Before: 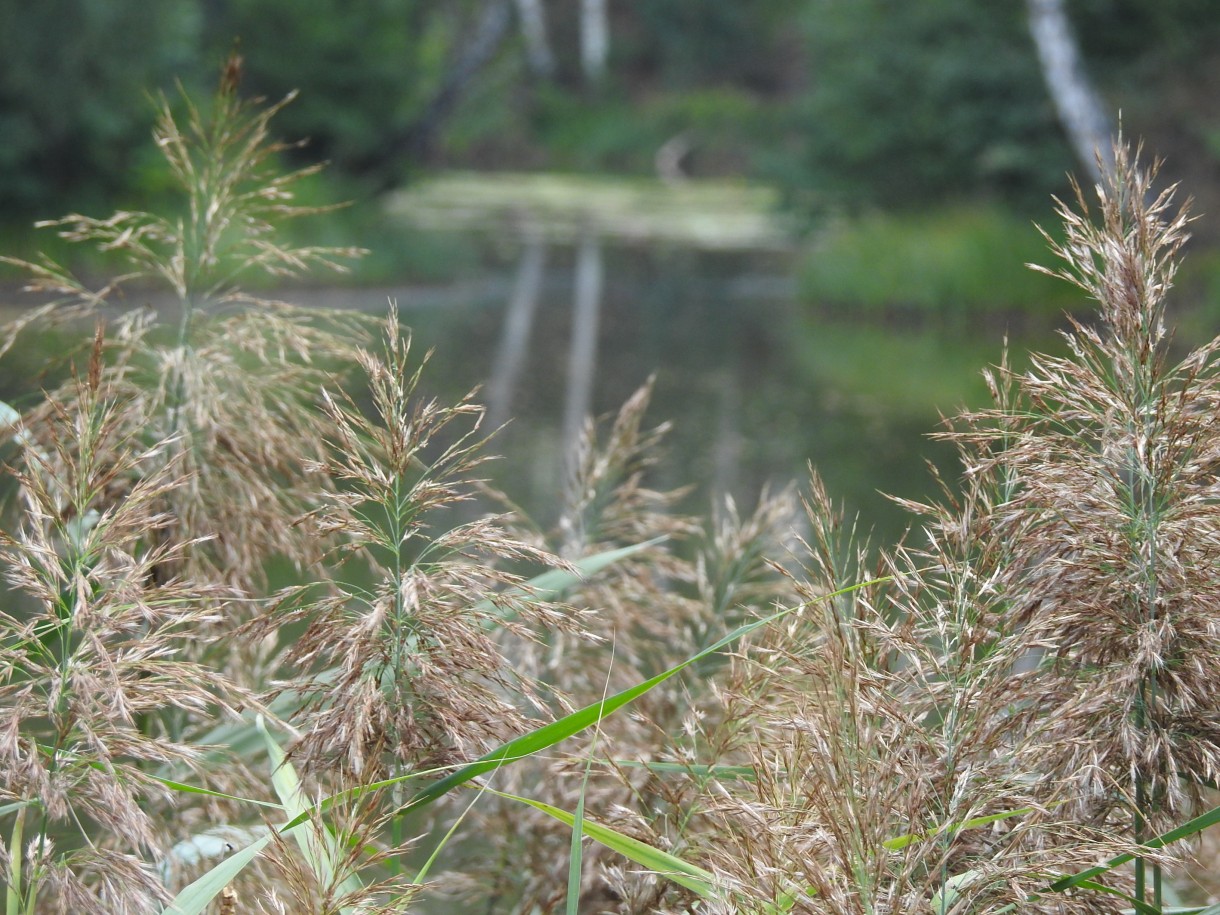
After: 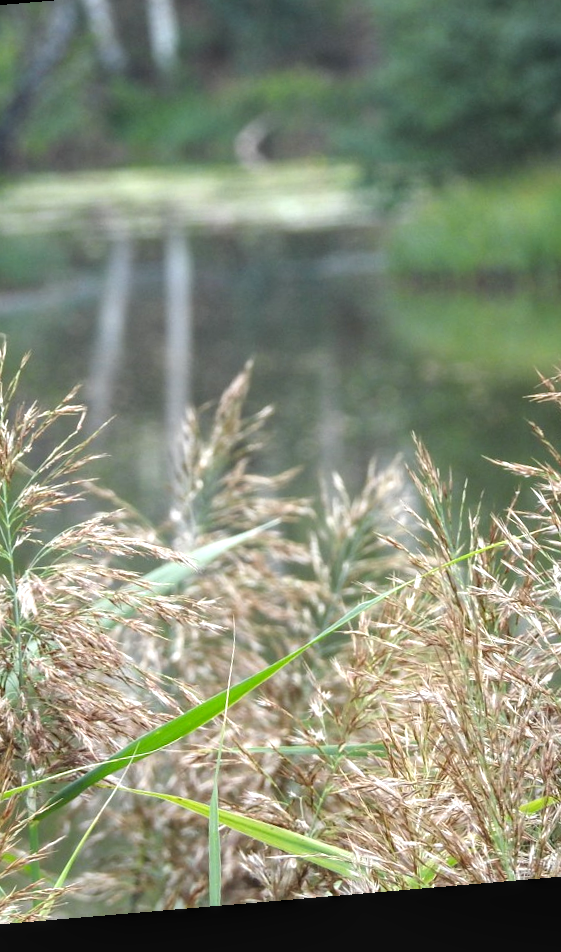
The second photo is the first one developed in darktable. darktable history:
exposure: exposure 0.6 EV, compensate highlight preservation false
rotate and perspective: rotation -4.86°, automatic cropping off
crop: left 33.452%, top 6.025%, right 23.155%
local contrast: on, module defaults
